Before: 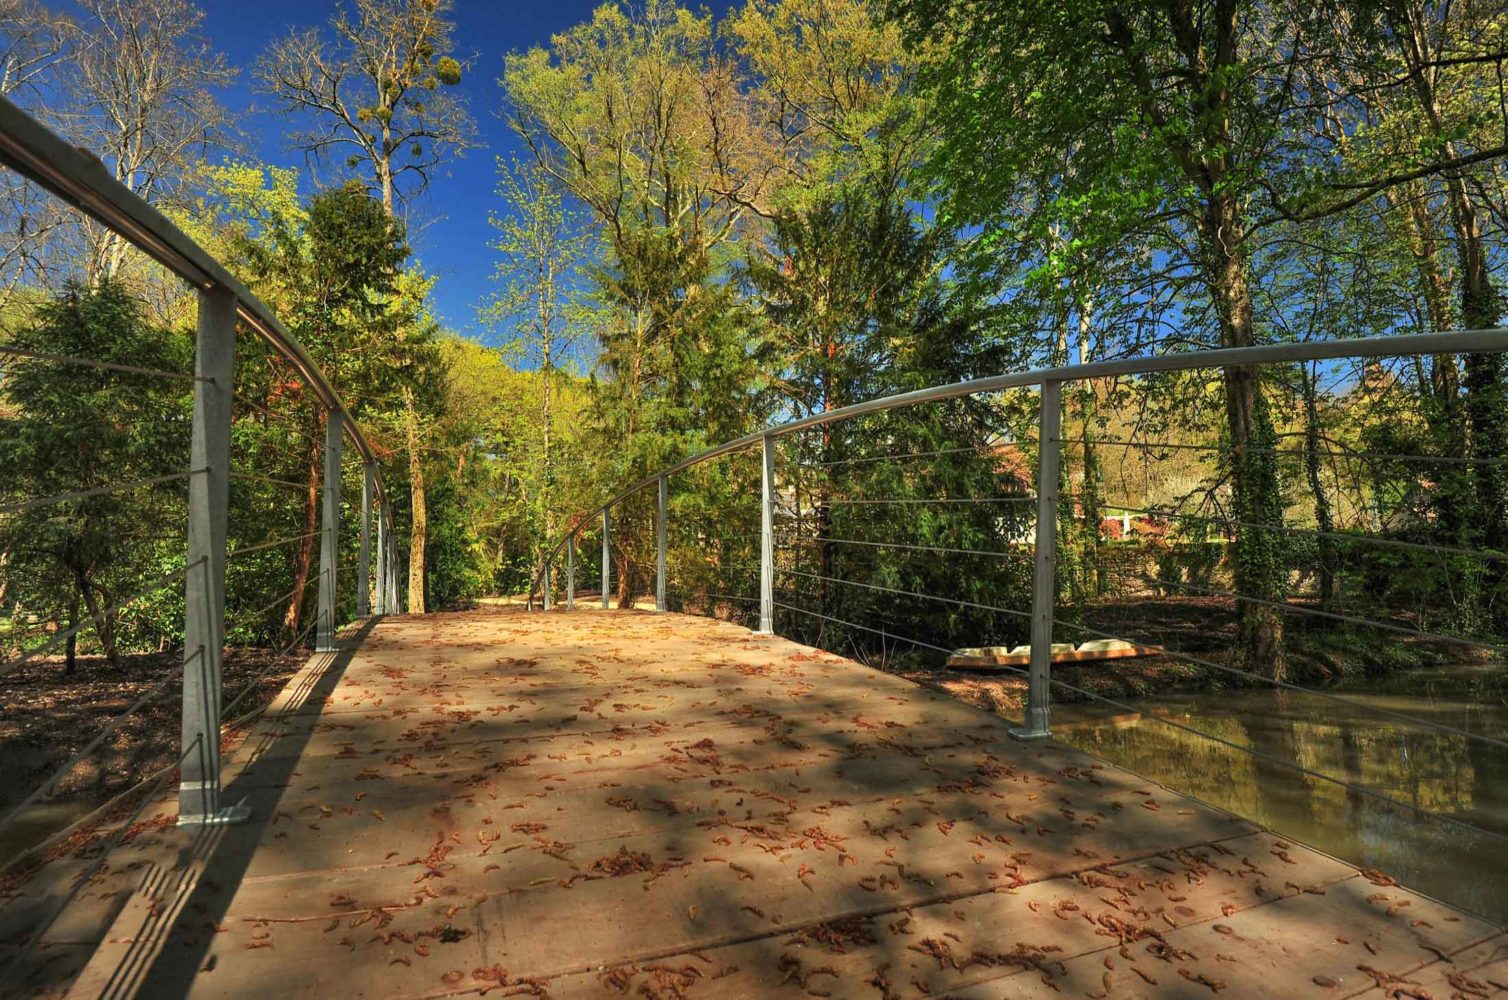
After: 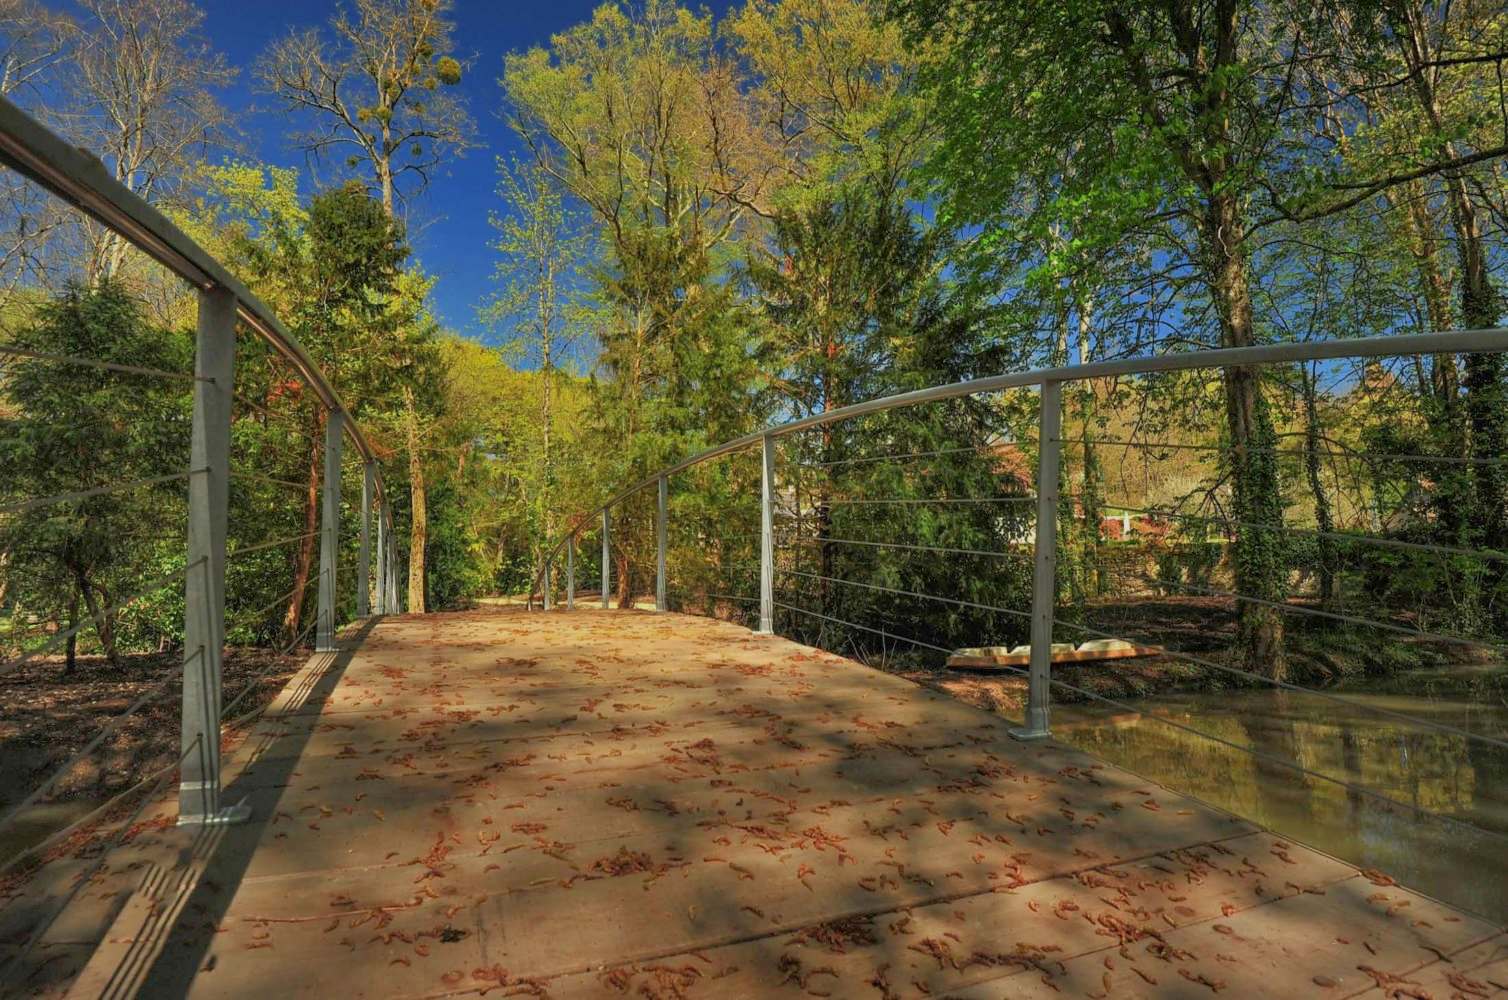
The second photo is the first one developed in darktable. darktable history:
tone equalizer: -8 EV 0.269 EV, -7 EV 0.414 EV, -6 EV 0.429 EV, -5 EV 0.285 EV, -3 EV -0.264 EV, -2 EV -0.422 EV, -1 EV -0.438 EV, +0 EV -0.252 EV, edges refinement/feathering 500, mask exposure compensation -1.57 EV, preserve details no
